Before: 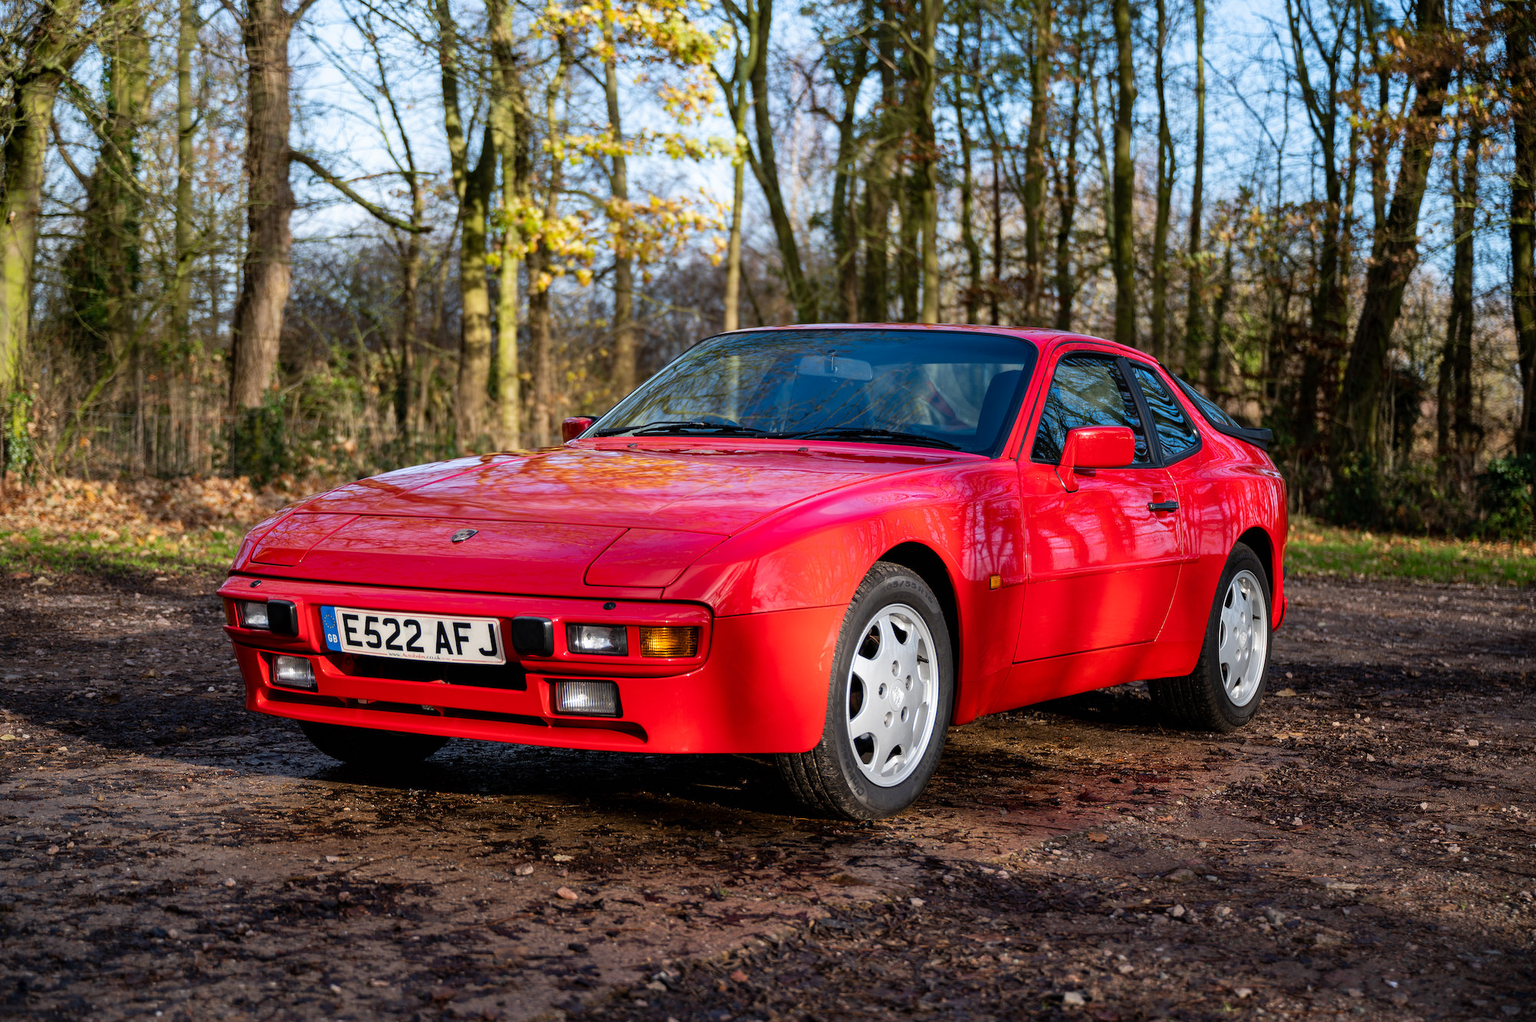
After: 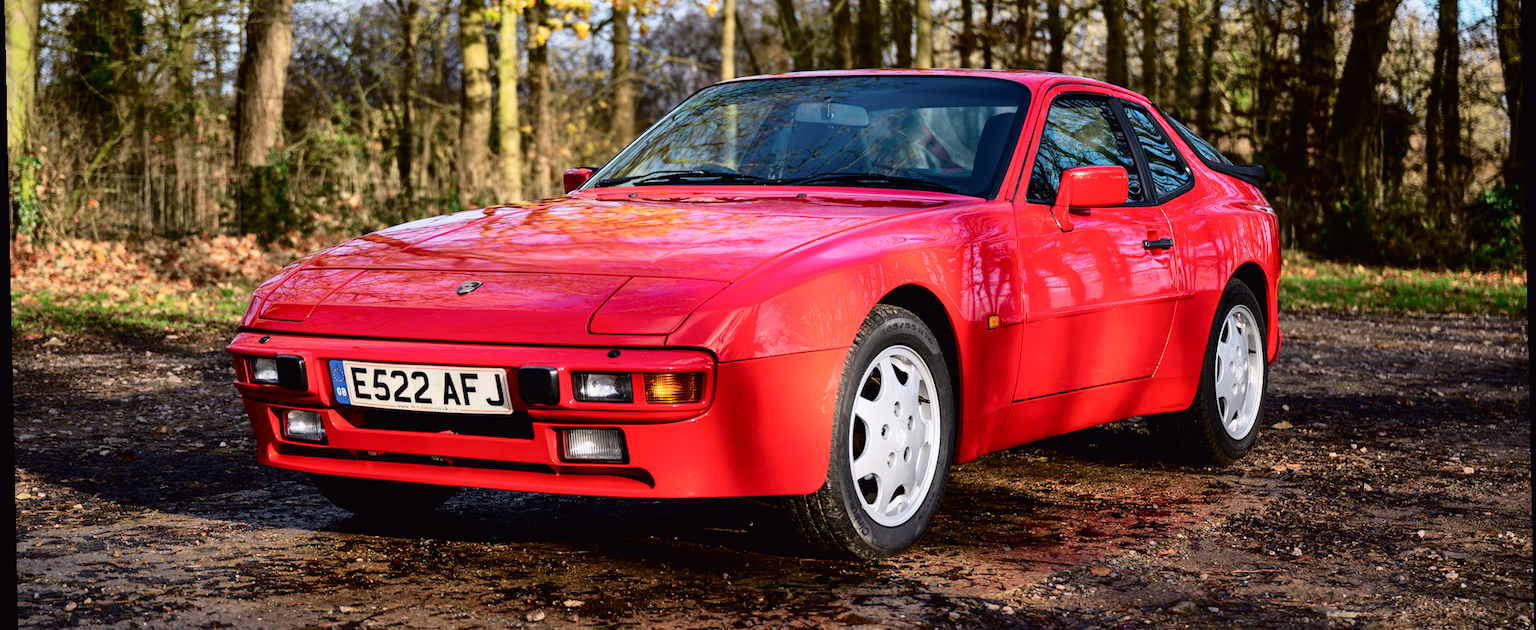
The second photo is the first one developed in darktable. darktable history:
tone curve: curves: ch0 [(0, 0.011) (0.053, 0.026) (0.174, 0.115) (0.398, 0.444) (0.673, 0.775) (0.829, 0.906) (0.991, 0.981)]; ch1 [(0, 0) (0.264, 0.22) (0.407, 0.373) (0.463, 0.457) (0.492, 0.501) (0.512, 0.513) (0.54, 0.543) (0.585, 0.617) (0.659, 0.686) (0.78, 0.8) (1, 1)]; ch2 [(0, 0) (0.438, 0.449) (0.473, 0.469) (0.503, 0.5) (0.523, 0.534) (0.562, 0.591) (0.612, 0.627) (0.701, 0.707) (1, 1)], color space Lab, independent channels, preserve colors none
crop and rotate: top 25.357%, bottom 13.942%
rotate and perspective: rotation -1.24°, automatic cropping off
tone equalizer: on, module defaults
